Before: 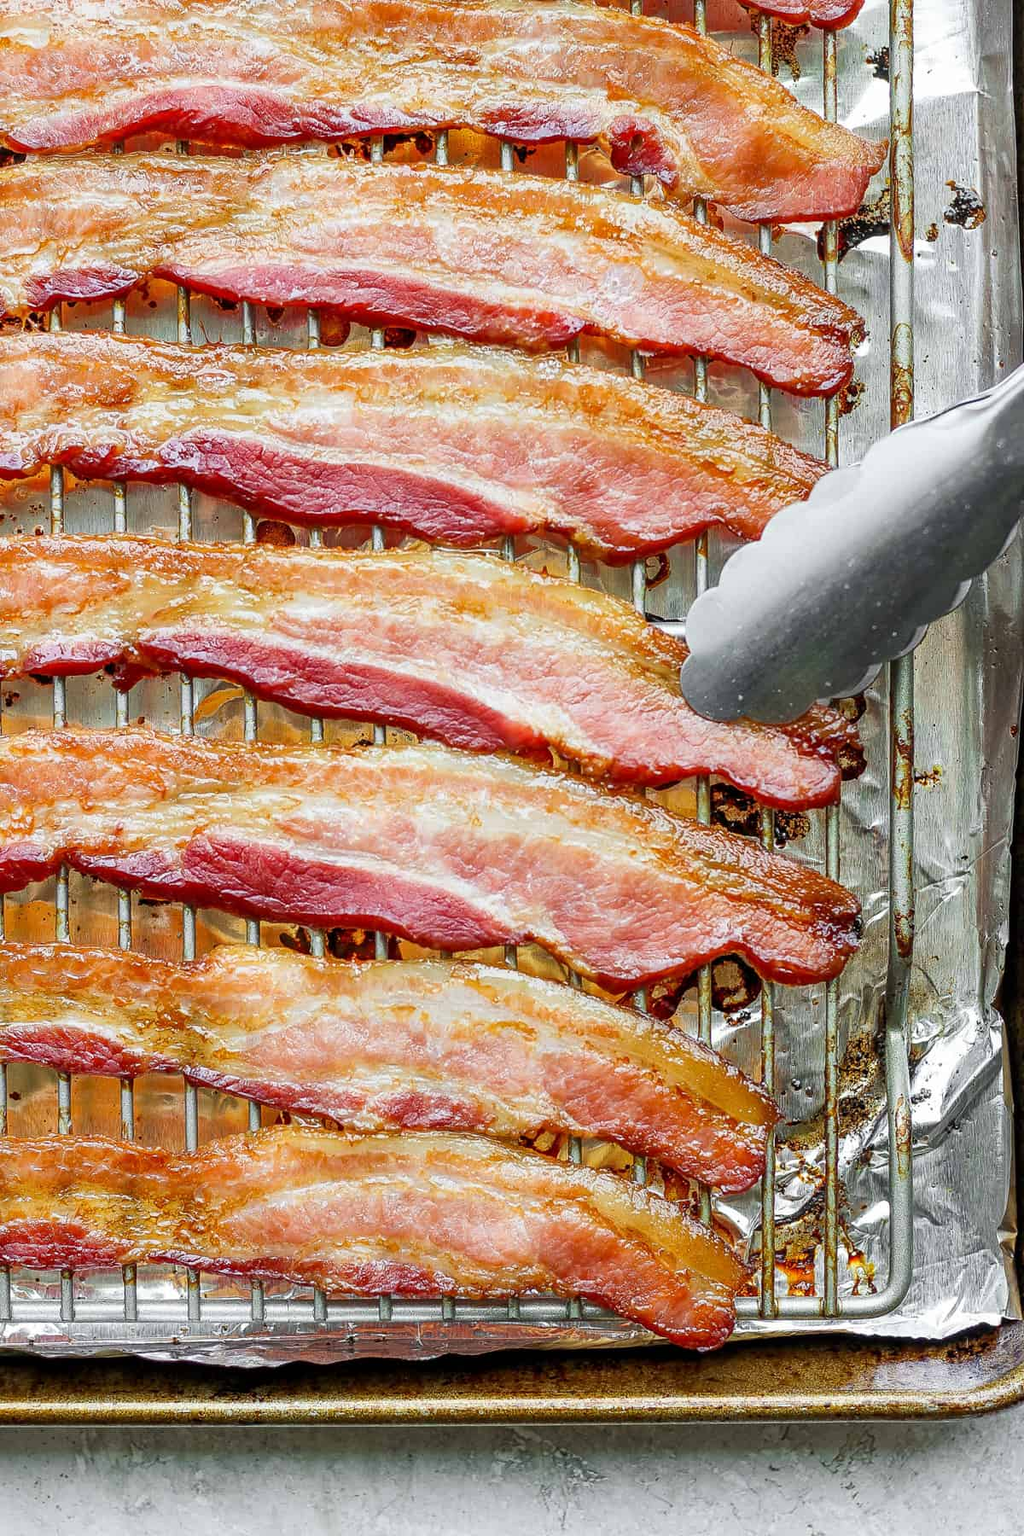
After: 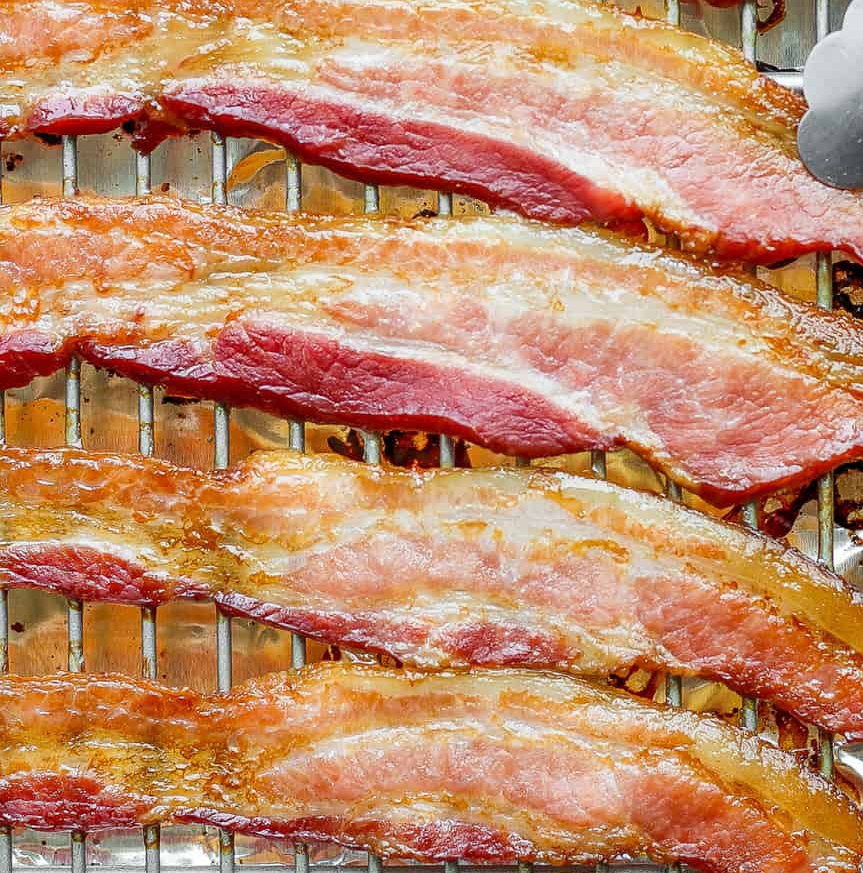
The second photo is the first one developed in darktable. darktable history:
crop: top 36.546%, right 28.006%, bottom 14.899%
